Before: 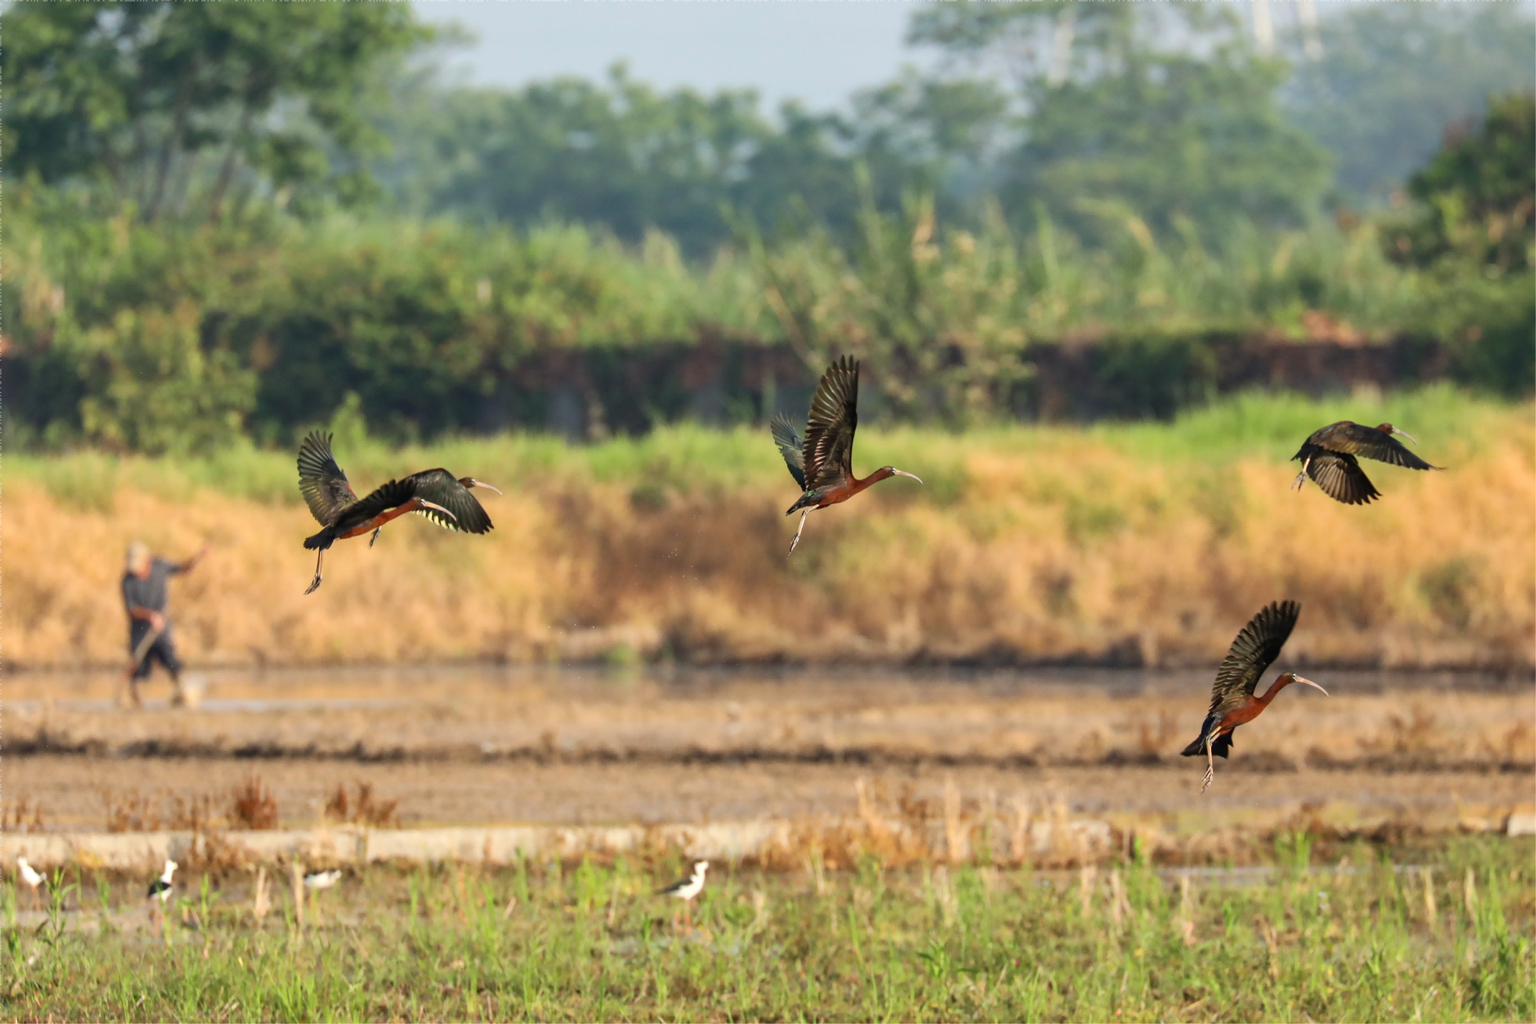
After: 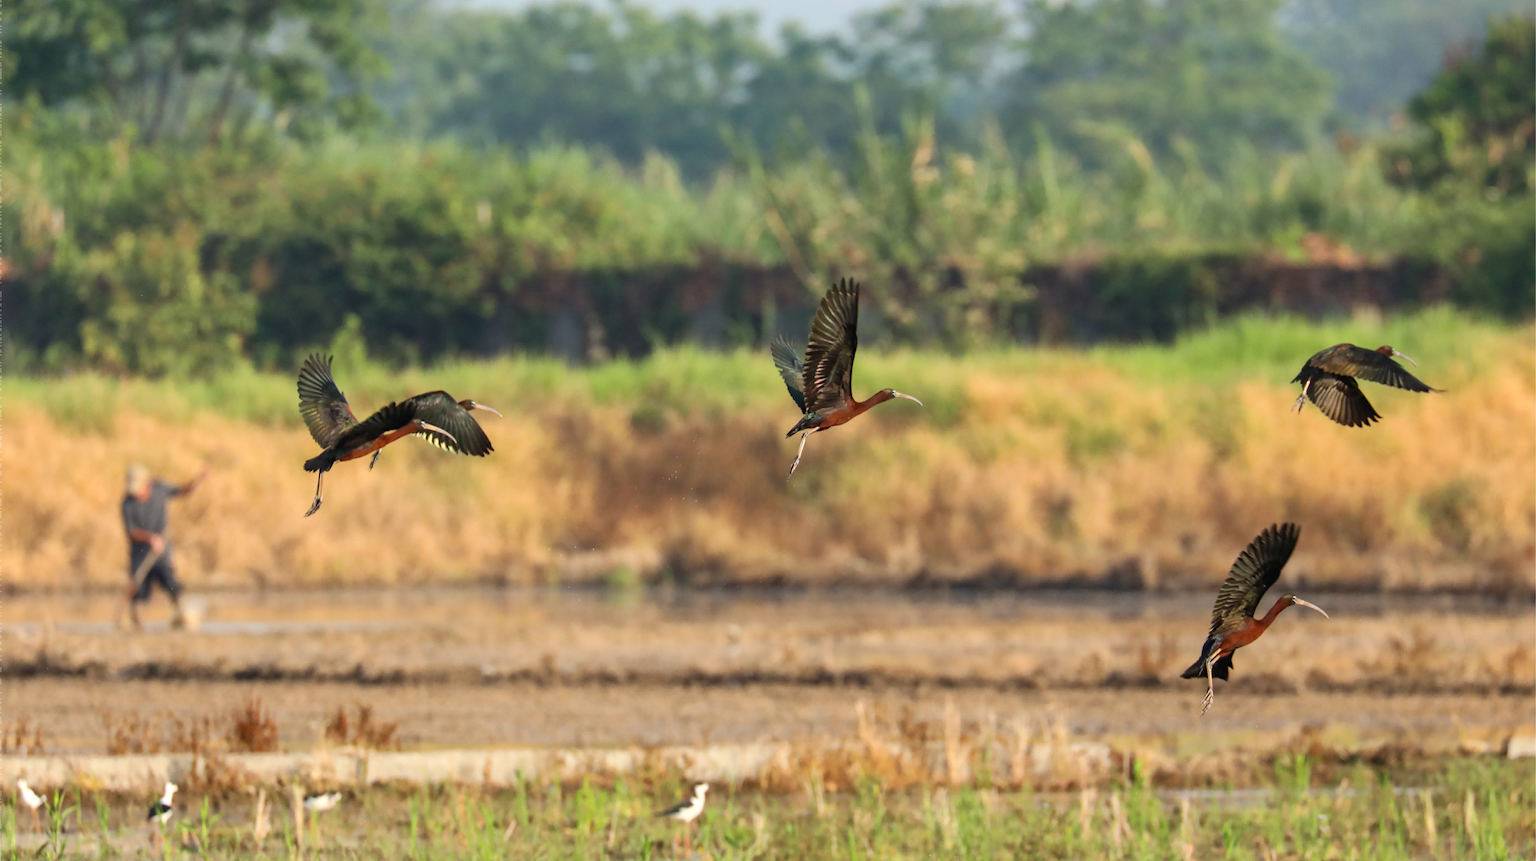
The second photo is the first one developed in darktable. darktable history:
crop: top 7.586%, bottom 8.233%
